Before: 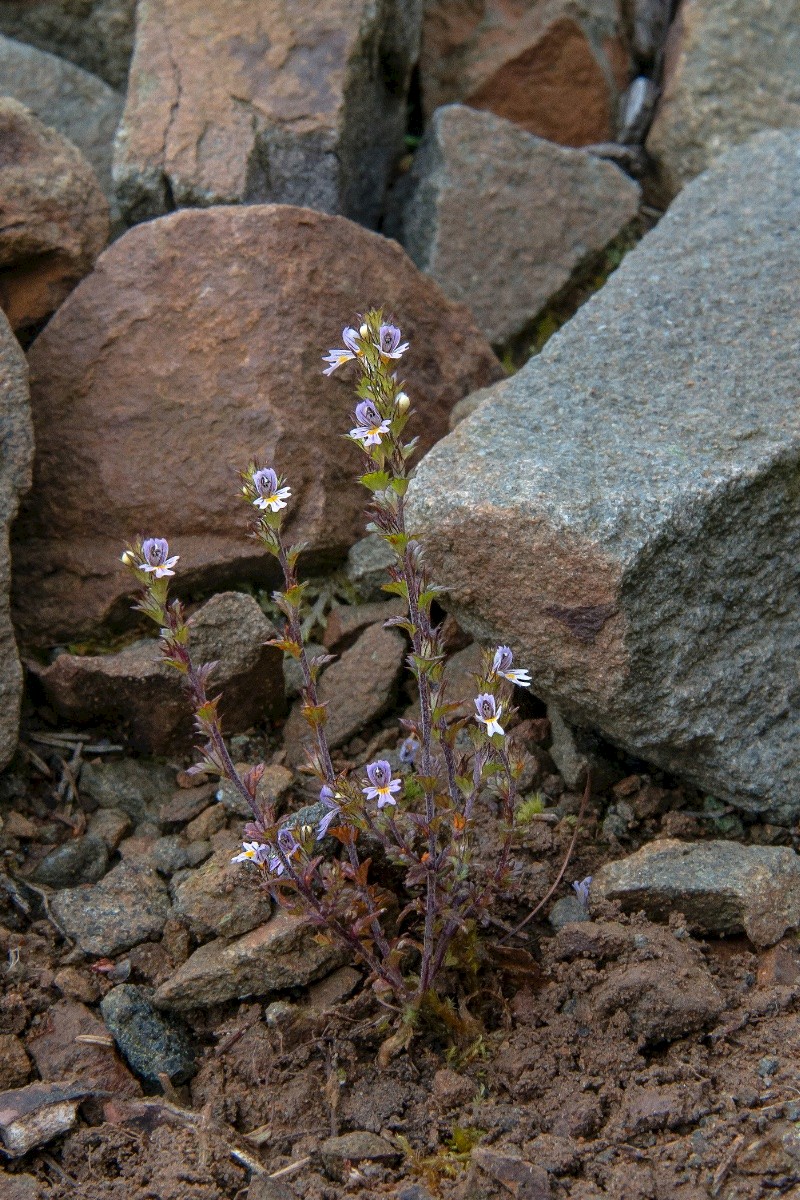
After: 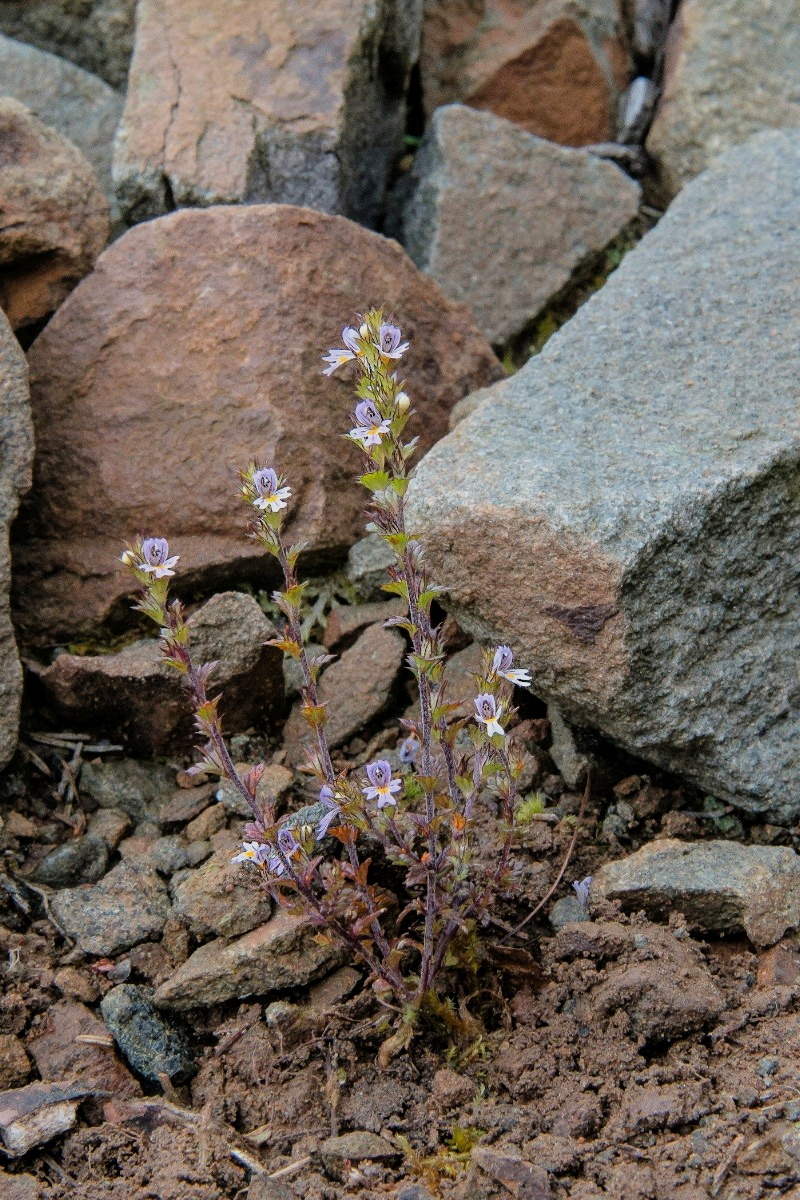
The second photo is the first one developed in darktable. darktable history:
exposure: exposure 0.64 EV, compensate highlight preservation false
filmic rgb: black relative exposure -7.32 EV, white relative exposure 5.09 EV, hardness 3.2
